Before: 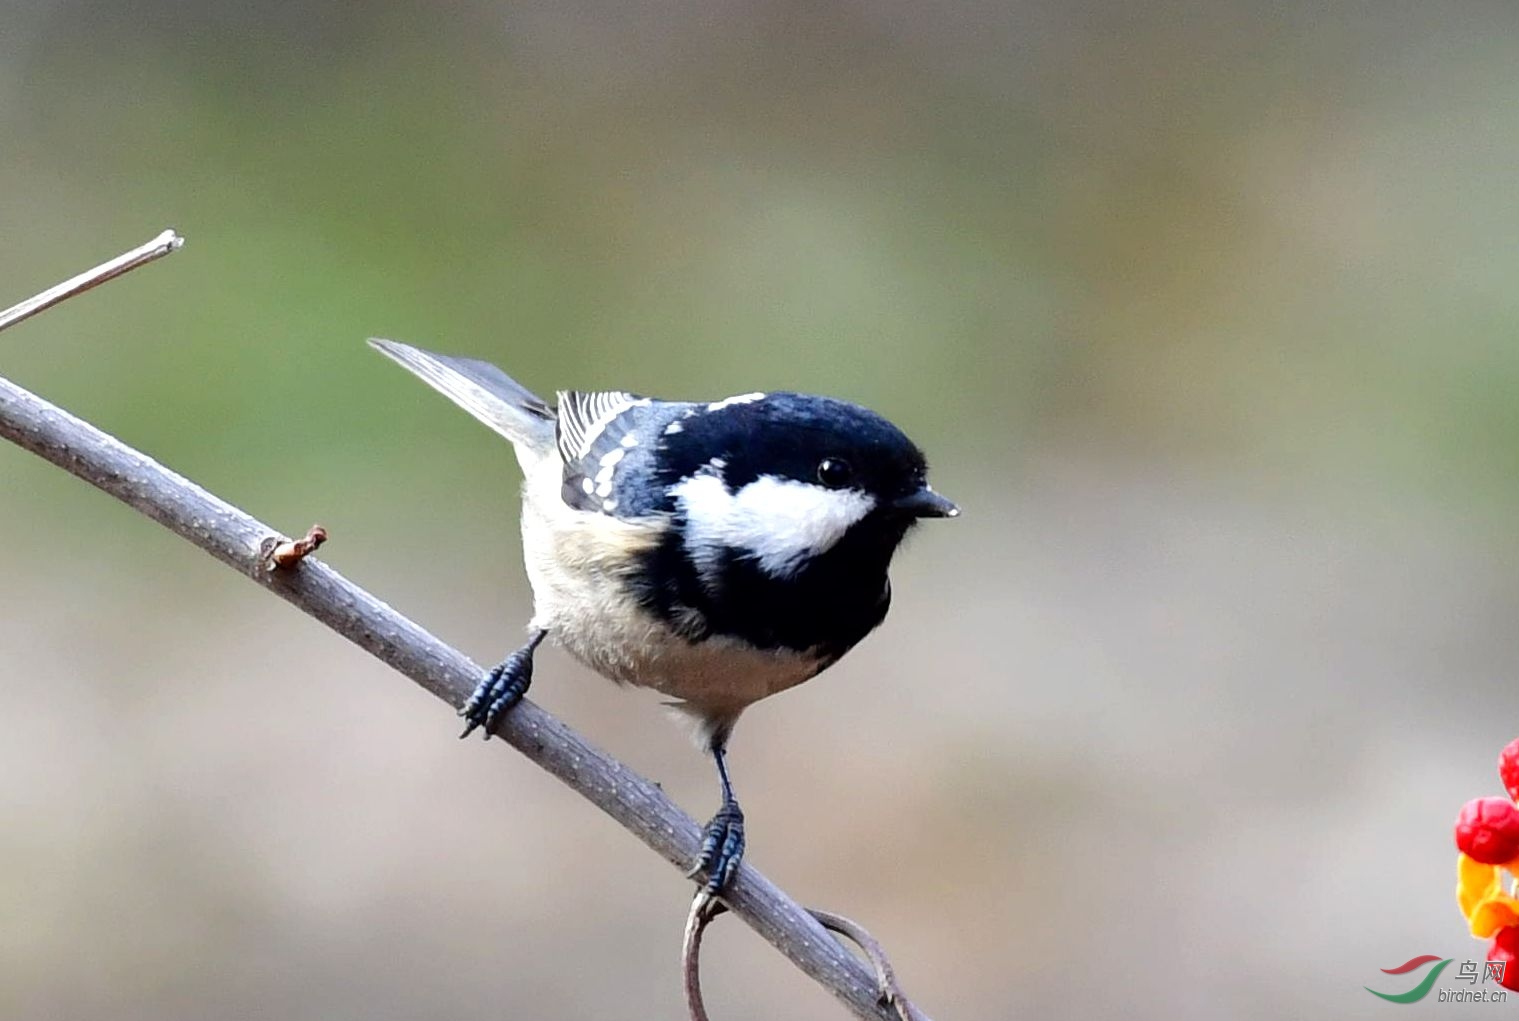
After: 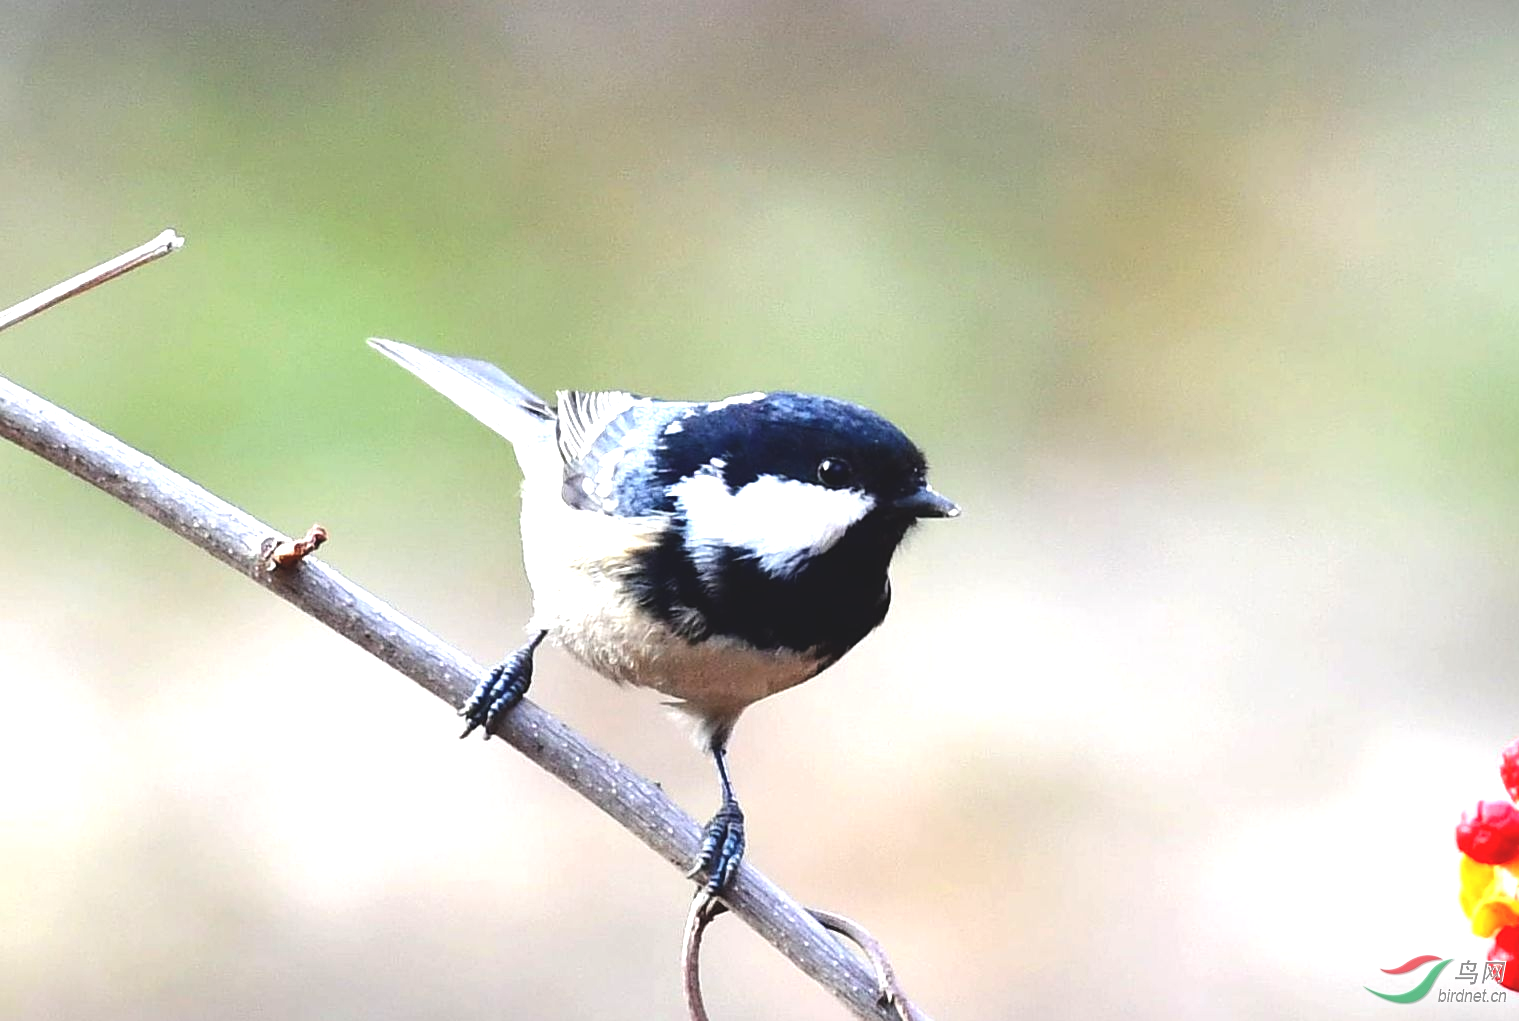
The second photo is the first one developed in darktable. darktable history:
exposure: black level correction -0.006, exposure 1 EV, compensate highlight preservation false
sharpen: amount 0.209
